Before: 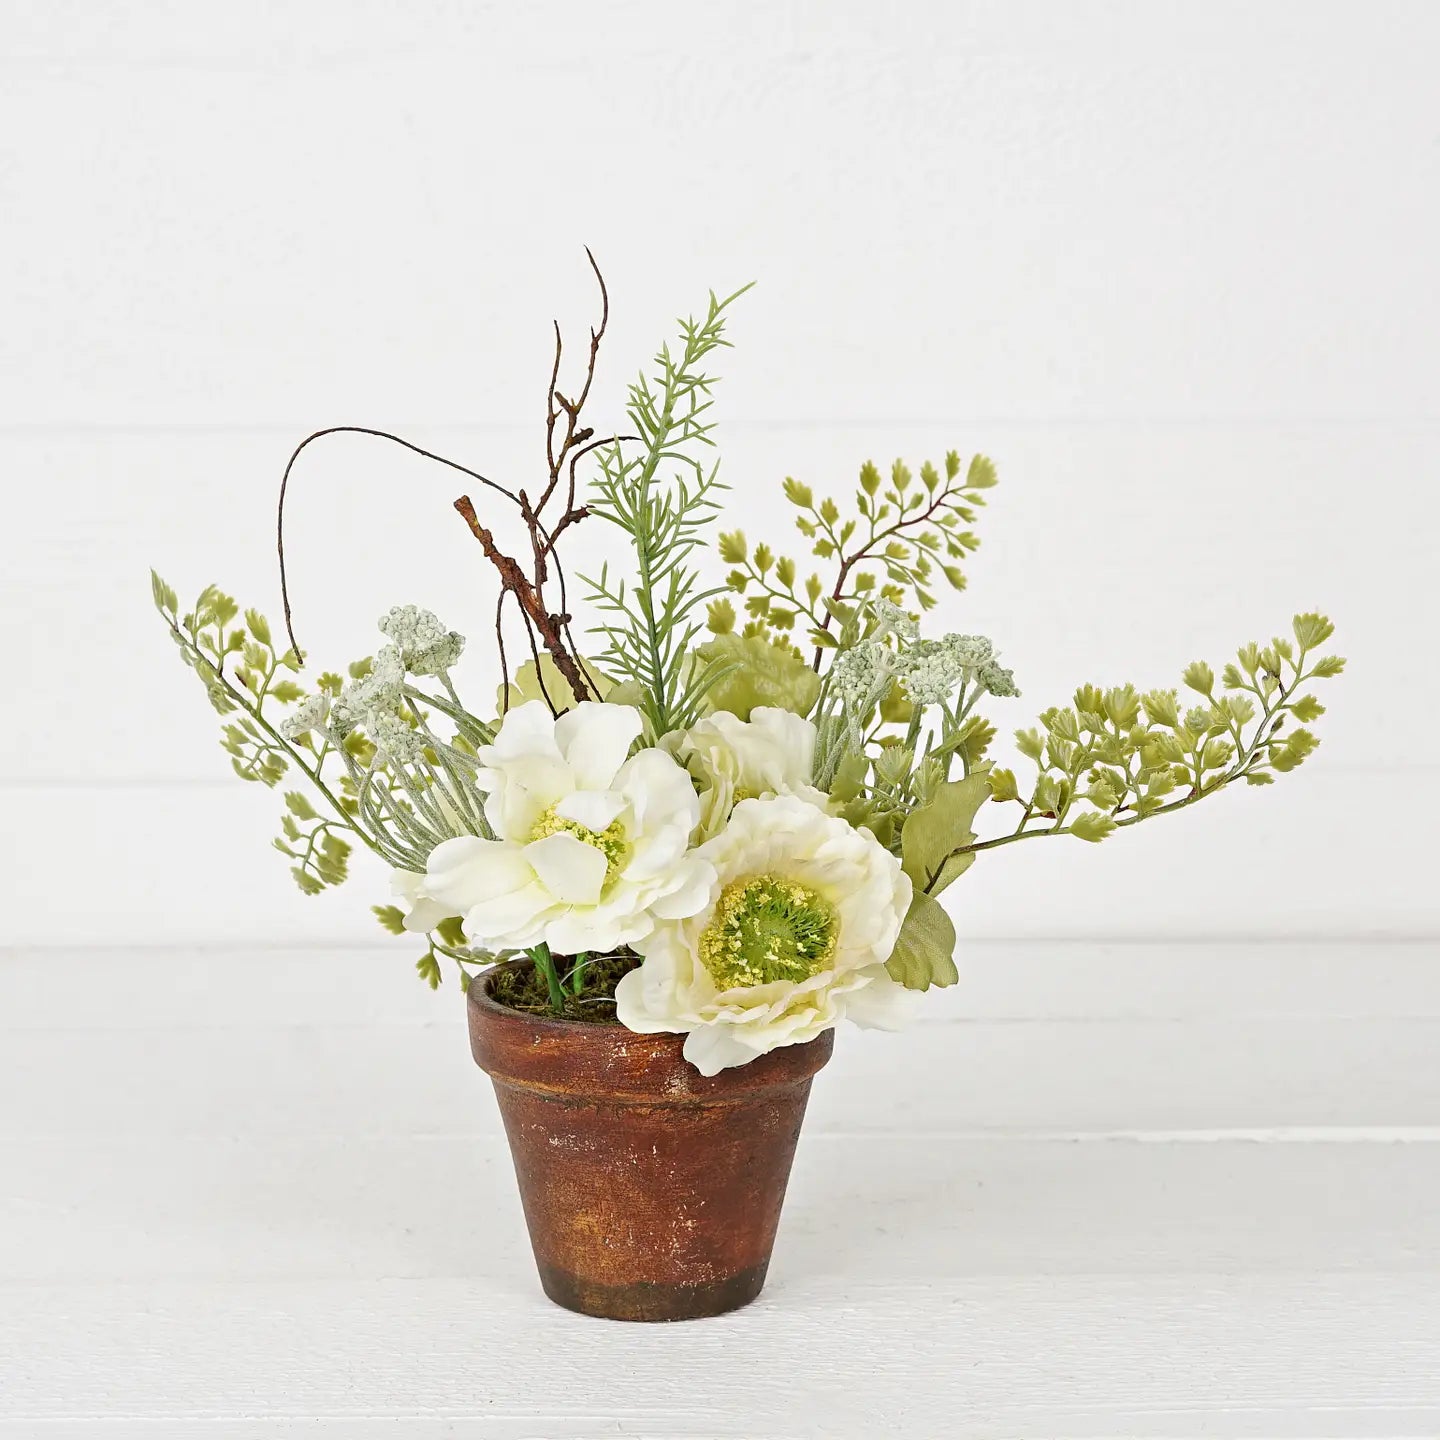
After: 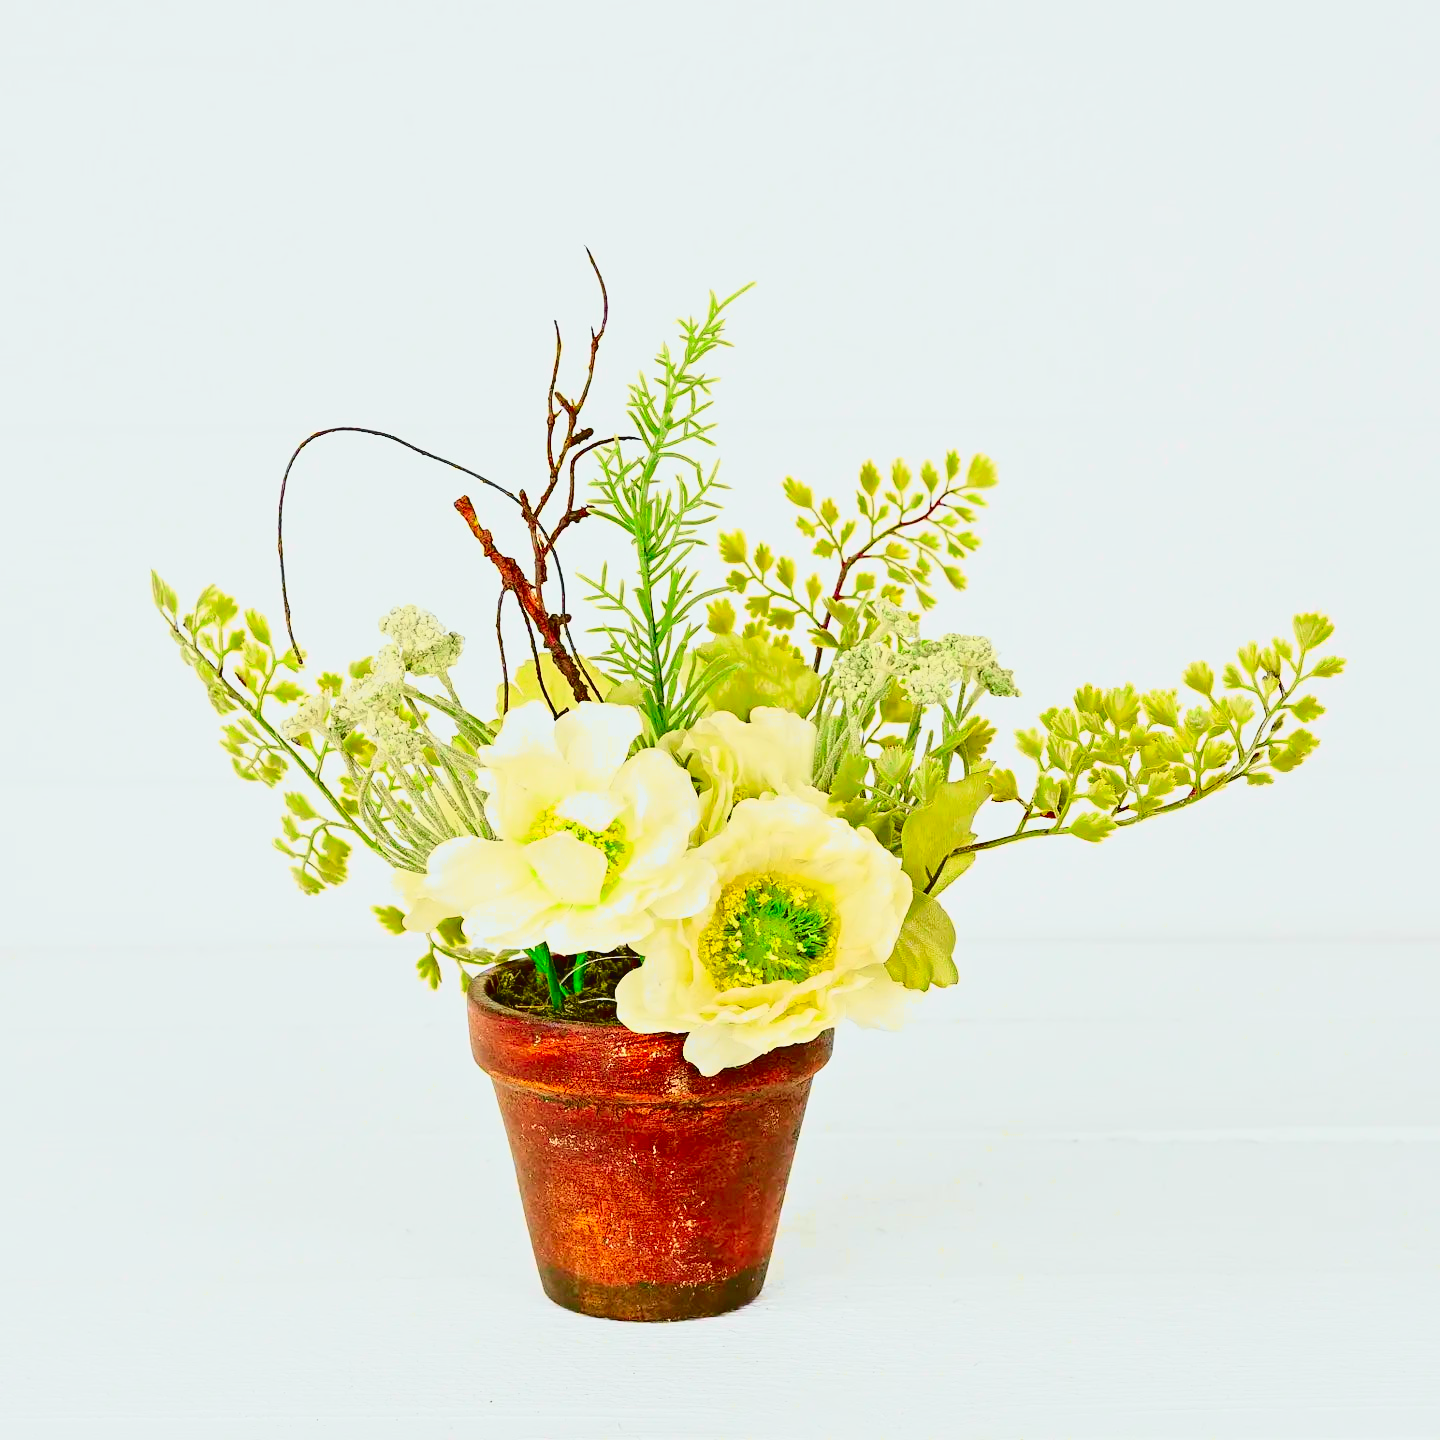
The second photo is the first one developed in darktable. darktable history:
contrast brightness saturation: contrast 0.26, brightness 0.02, saturation 0.87
color balance rgb: perceptual saturation grading › global saturation -0.31%, global vibrance -8%, contrast -13%, saturation formula JzAzBz (2021)
tone curve: curves: ch0 [(0.001, 0.029) (0.084, 0.074) (0.162, 0.165) (0.304, 0.382) (0.466, 0.576) (0.654, 0.741) (0.848, 0.906) (0.984, 0.963)]; ch1 [(0, 0) (0.34, 0.235) (0.46, 0.46) (0.515, 0.502) (0.553, 0.567) (0.764, 0.815) (1, 1)]; ch2 [(0, 0) (0.44, 0.458) (0.479, 0.492) (0.524, 0.507) (0.547, 0.579) (0.673, 0.712) (1, 1)], color space Lab, independent channels, preserve colors none
